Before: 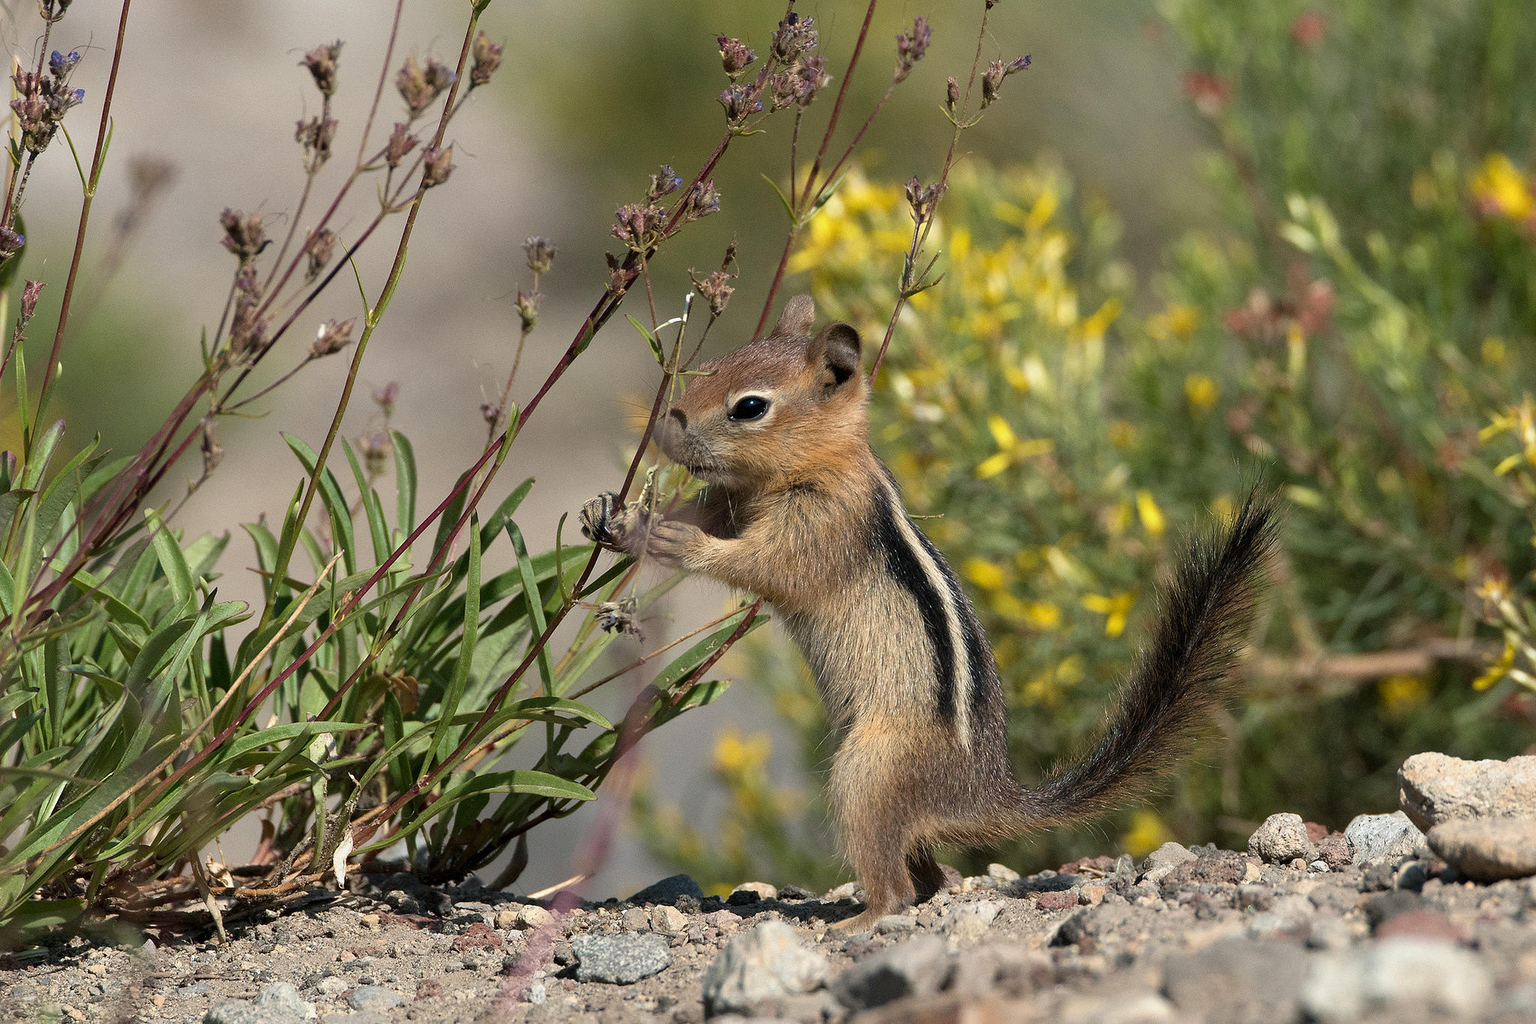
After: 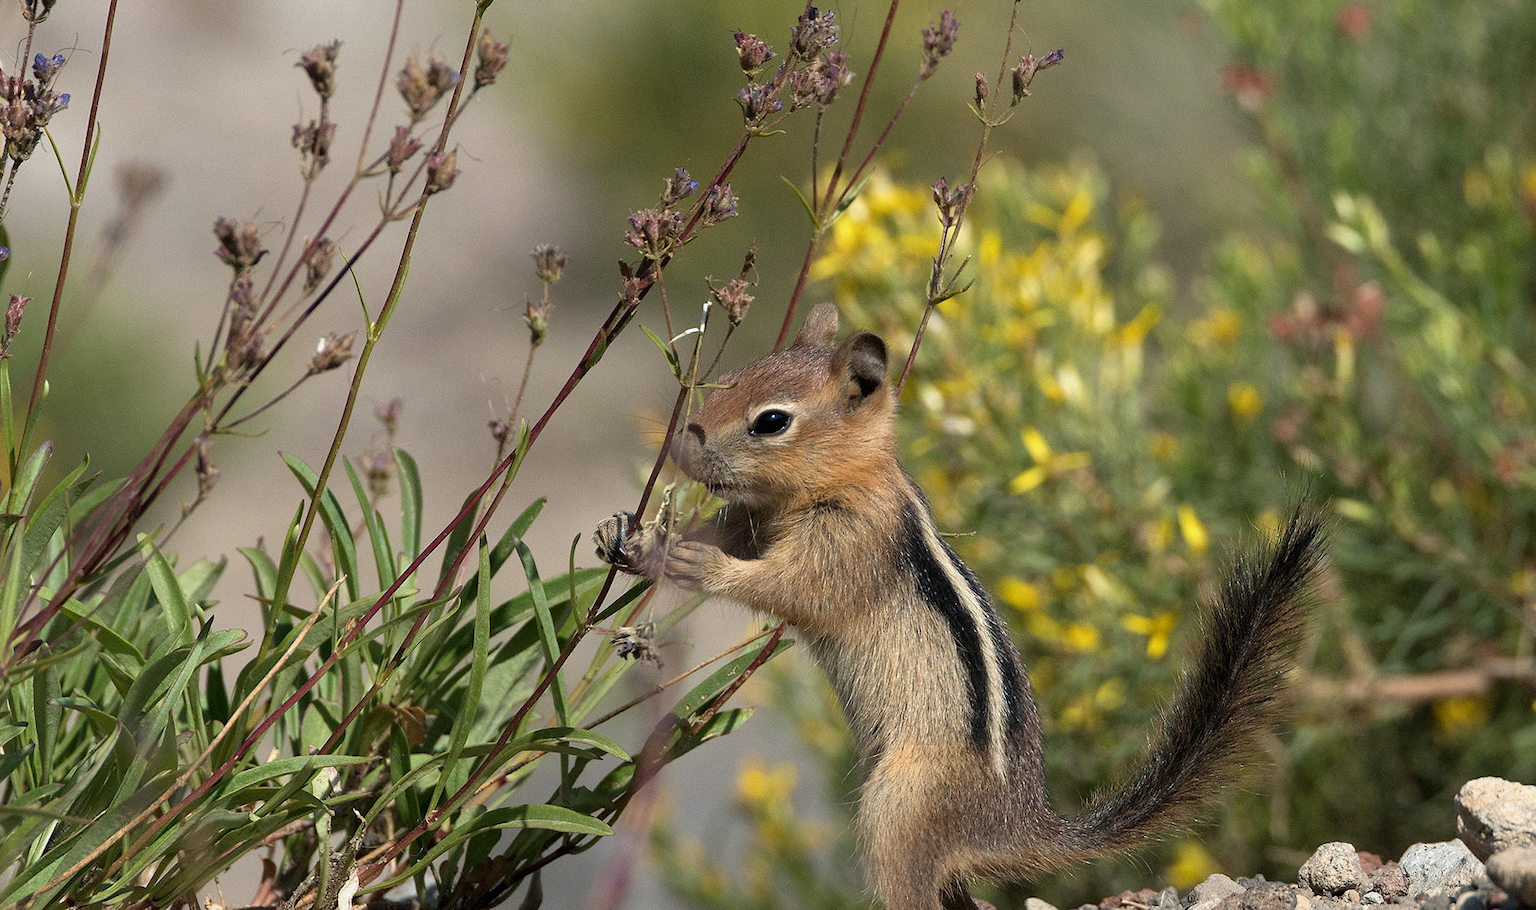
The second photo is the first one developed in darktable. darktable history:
crop and rotate: angle 0.494°, left 0.31%, right 3.156%, bottom 14.088%
